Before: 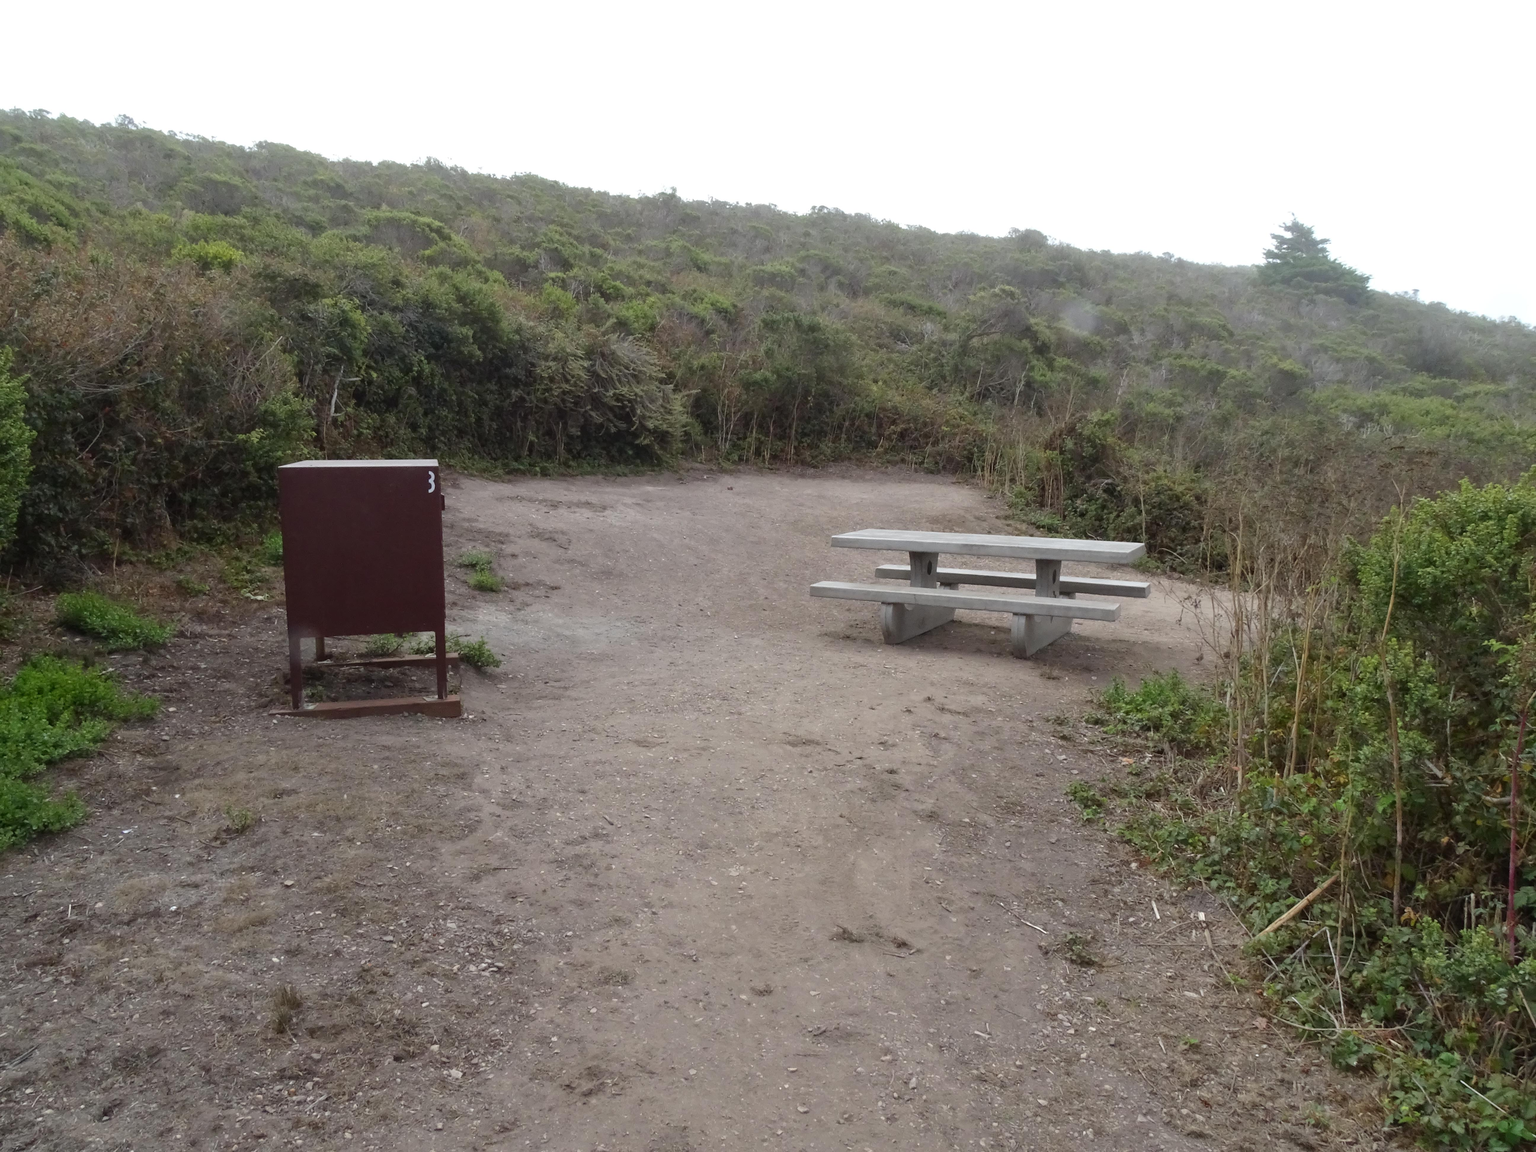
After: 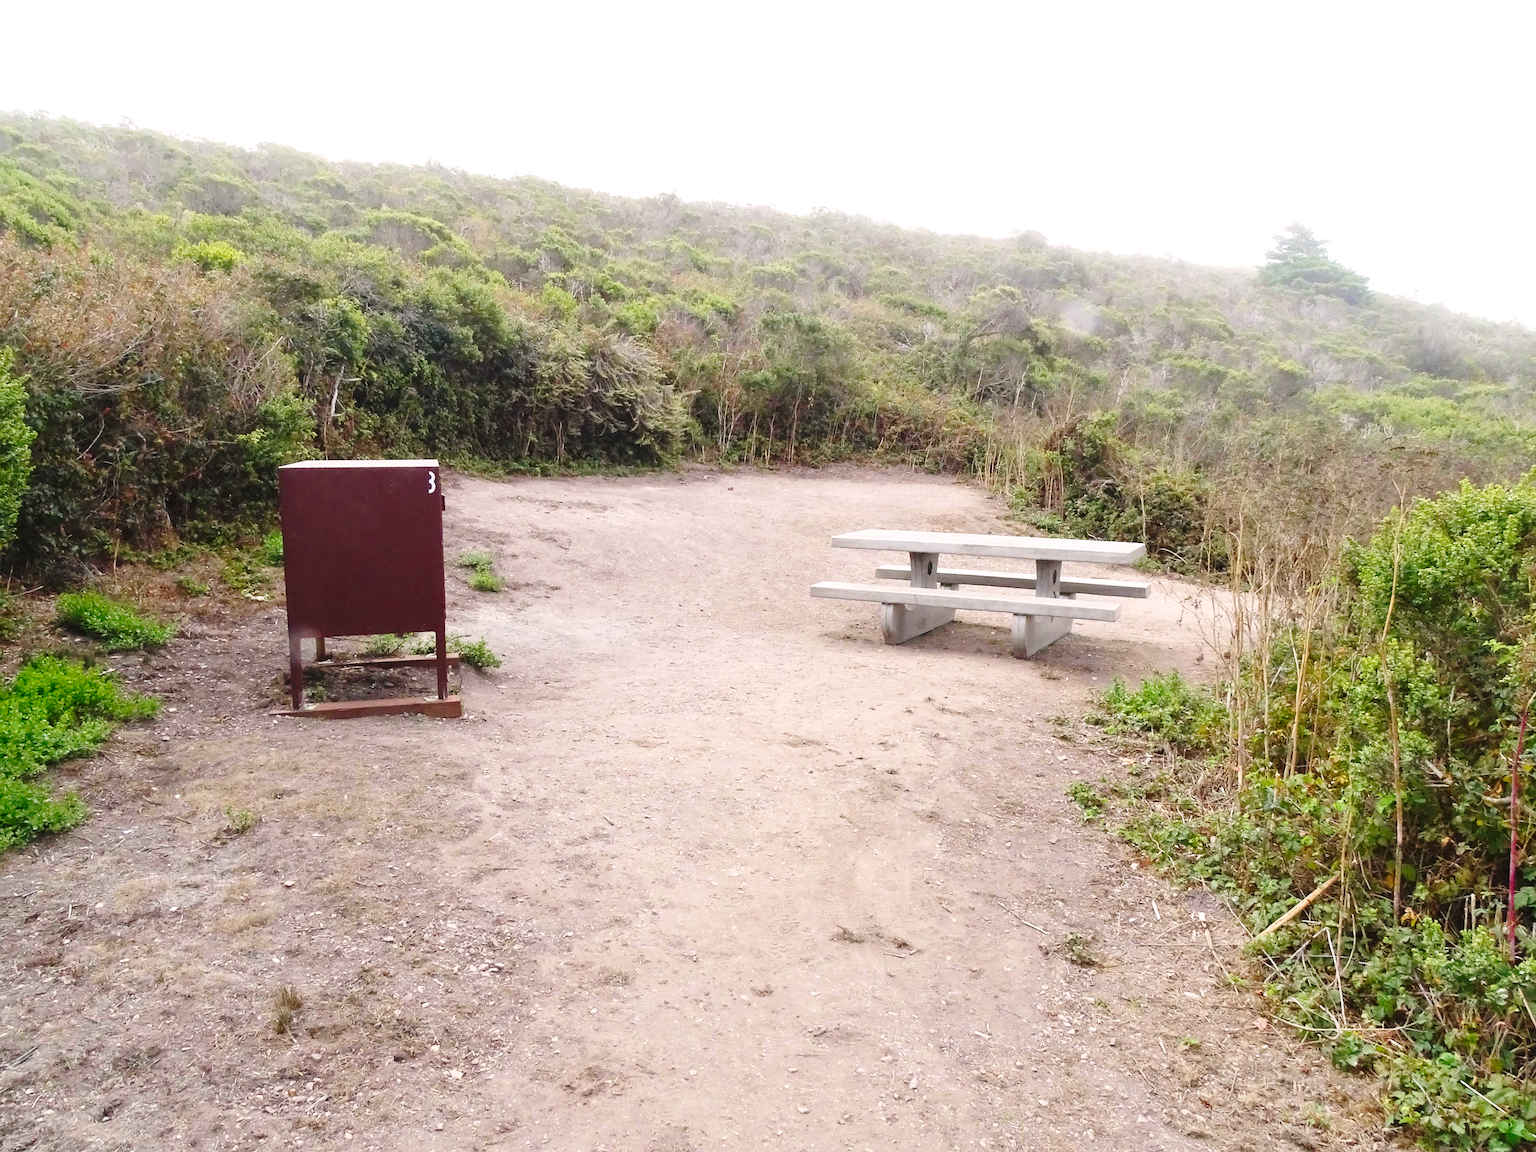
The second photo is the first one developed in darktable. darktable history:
exposure: exposure 0.603 EV, compensate exposure bias true, compensate highlight preservation false
base curve: curves: ch0 [(0, 0) (0.028, 0.03) (0.121, 0.232) (0.46, 0.748) (0.859, 0.968) (1, 1)], preserve colors none
sharpen: on, module defaults
color correction: highlights a* 3.47, highlights b* 1.79, saturation 1.15
